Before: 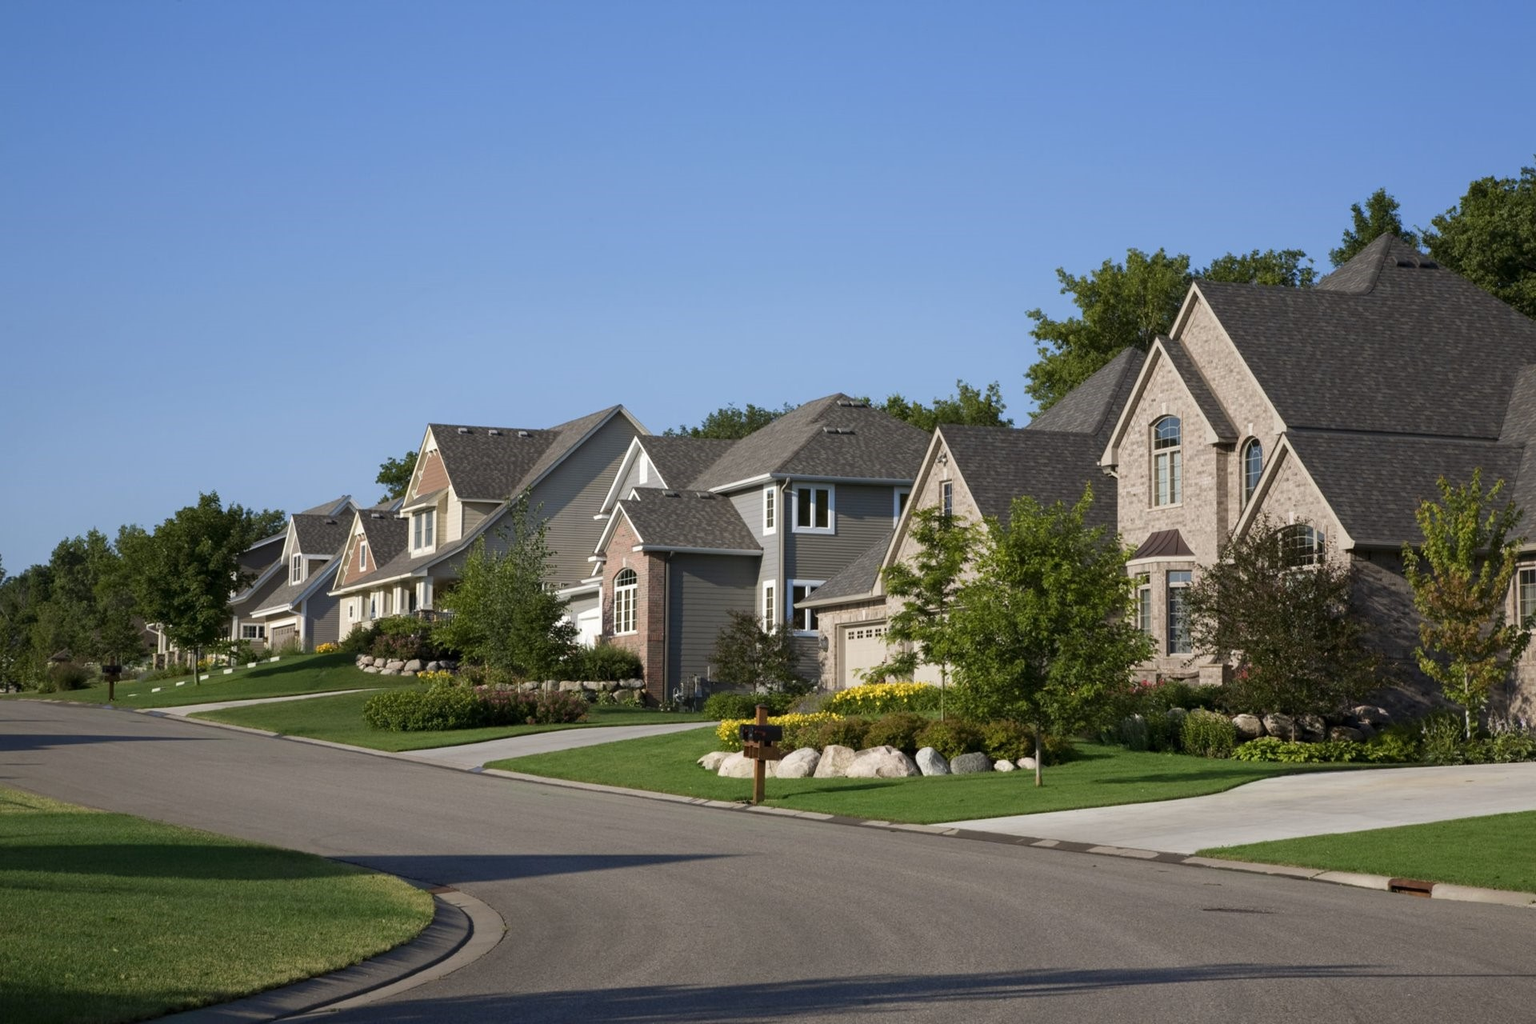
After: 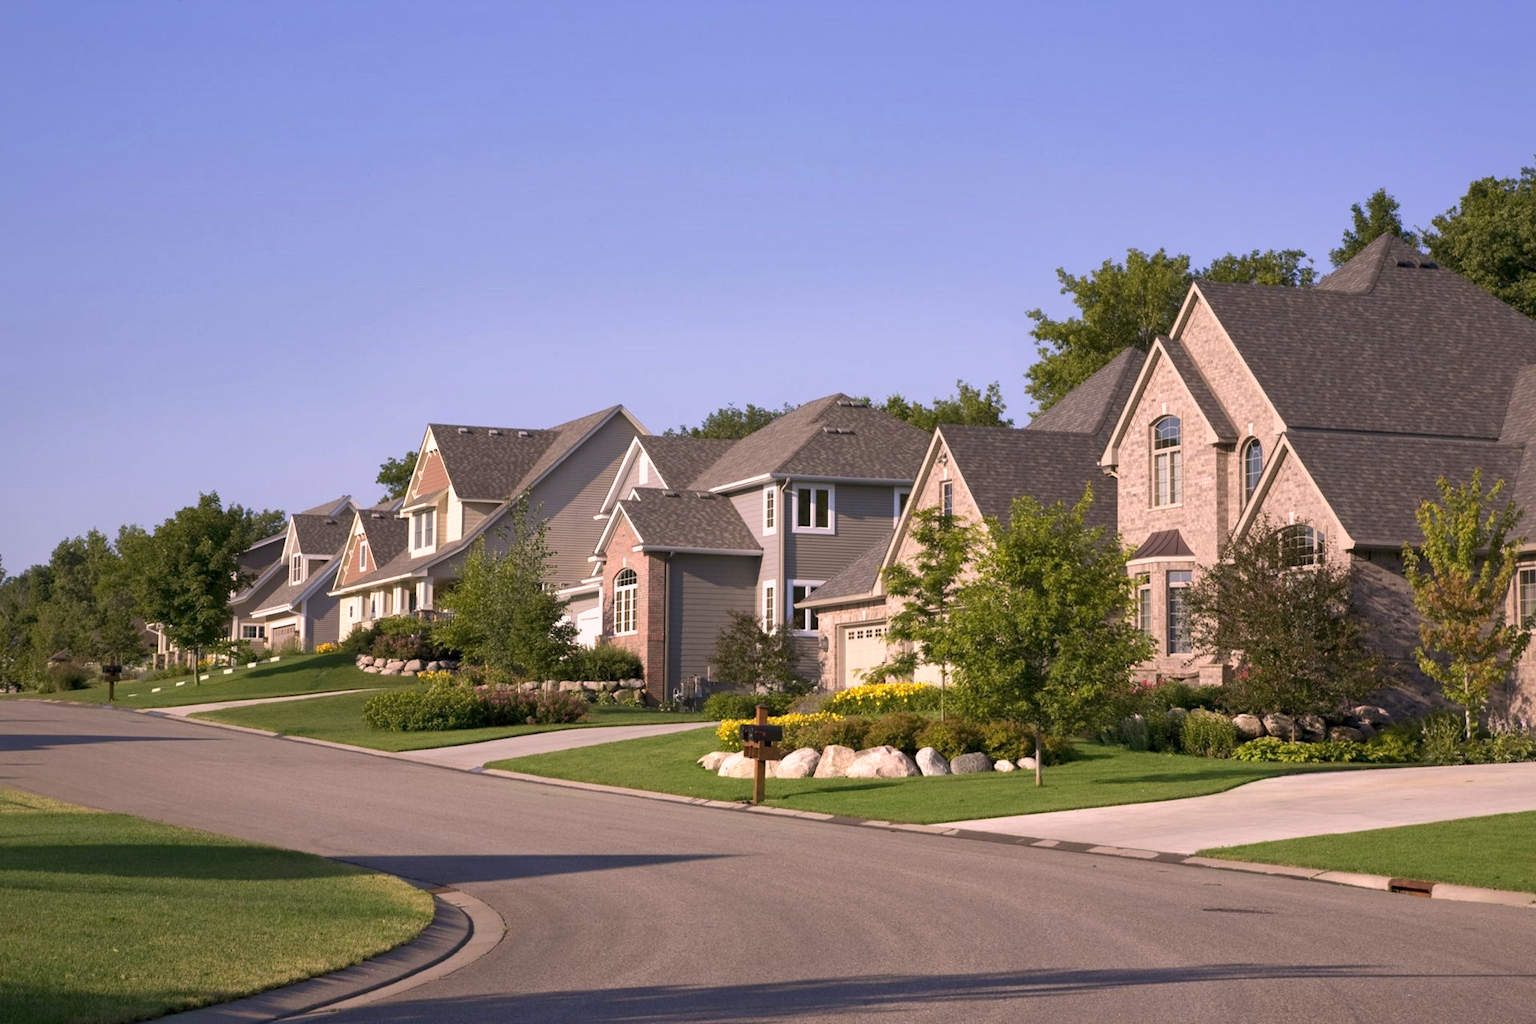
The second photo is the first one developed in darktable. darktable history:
exposure: black level correction 0.001, exposure 0.5 EV, compensate exposure bias true, compensate highlight preservation false
shadows and highlights: on, module defaults
color correction: highlights a* 14.52, highlights b* 4.84
